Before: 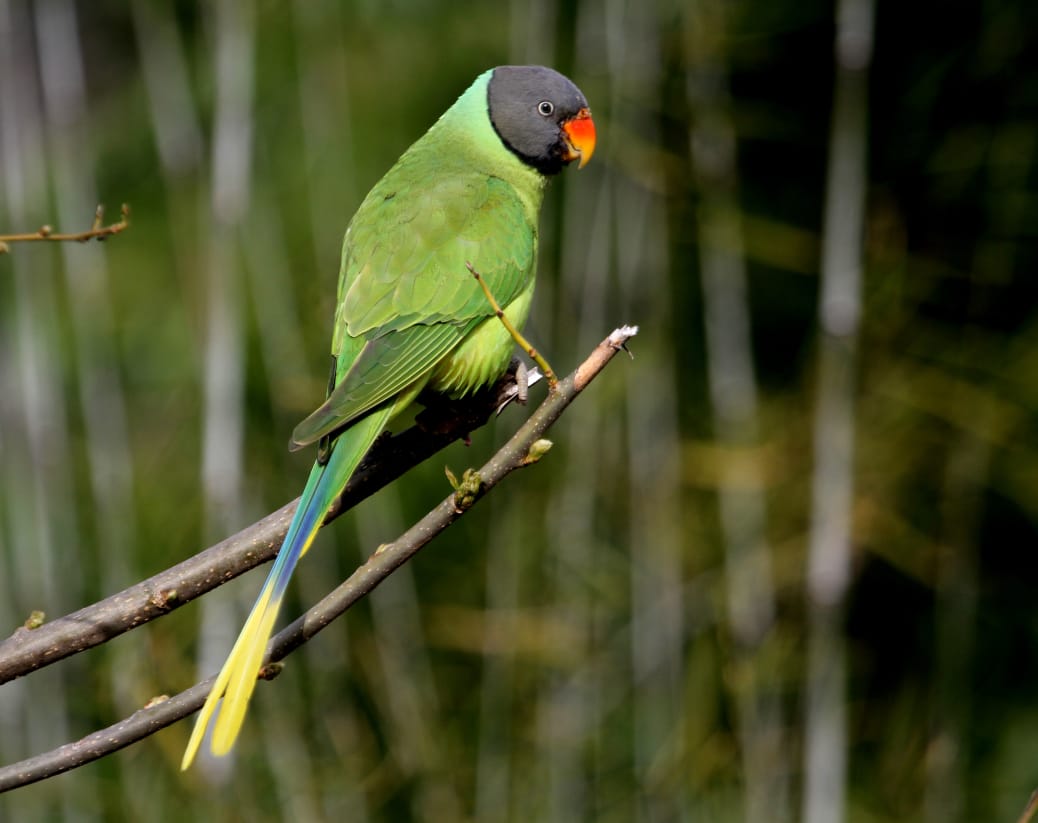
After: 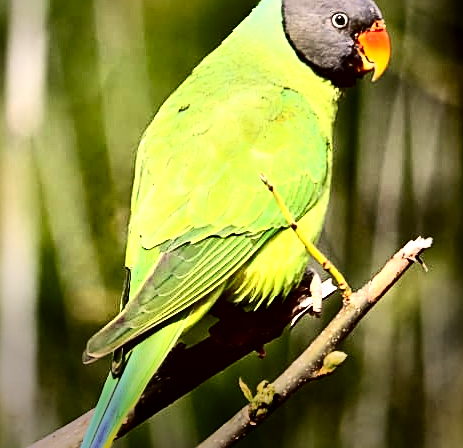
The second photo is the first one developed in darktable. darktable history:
color correction: highlights a* 6.38, highlights b* 8.13, shadows a* 6.37, shadows b* 6.89, saturation 0.881
local contrast: mode bilateral grid, contrast 49, coarseness 50, detail 150%, midtone range 0.2
haze removal: strength -0.054, compatibility mode true, adaptive false
sharpen: amount 0.743
crop: left 19.927%, top 10.808%, right 35.378%, bottom 34.718%
vignetting: fall-off start 88.39%, fall-off radius 44.53%, brightness -0.61, saturation 0, center (-0.068, -0.312), width/height ratio 1.154
exposure: black level correction 0, exposure 0.952 EV, compensate exposure bias true, compensate highlight preservation false
contrast brightness saturation: contrast 0.412, brightness 0.05, saturation 0.26
